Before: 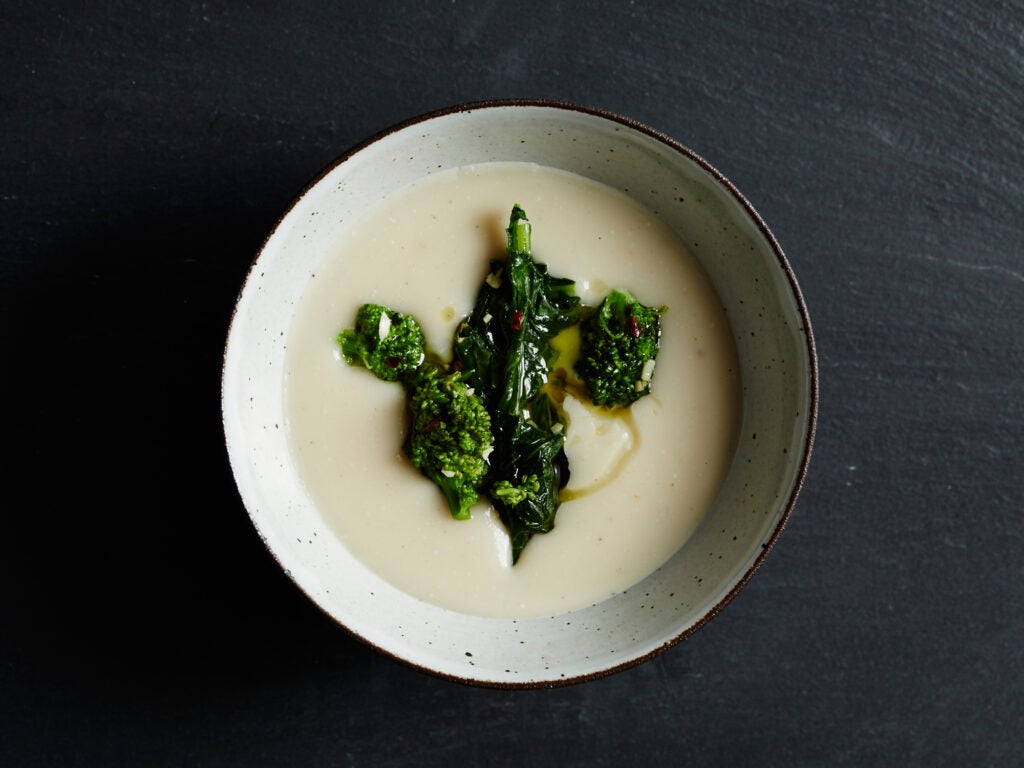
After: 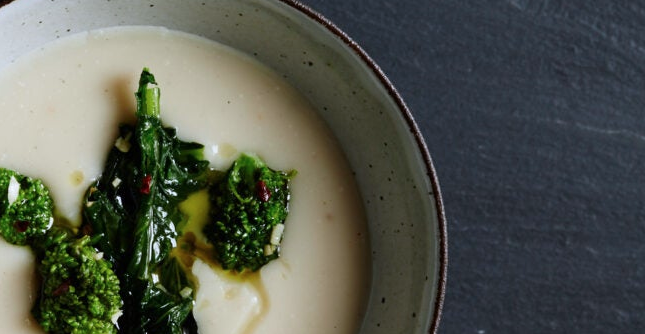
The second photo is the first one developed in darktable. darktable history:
color calibration: illuminant as shot in camera, x 0.358, y 0.373, temperature 4628.91 K
crop: left 36.291%, top 17.784%, right 0.609%, bottom 38.594%
